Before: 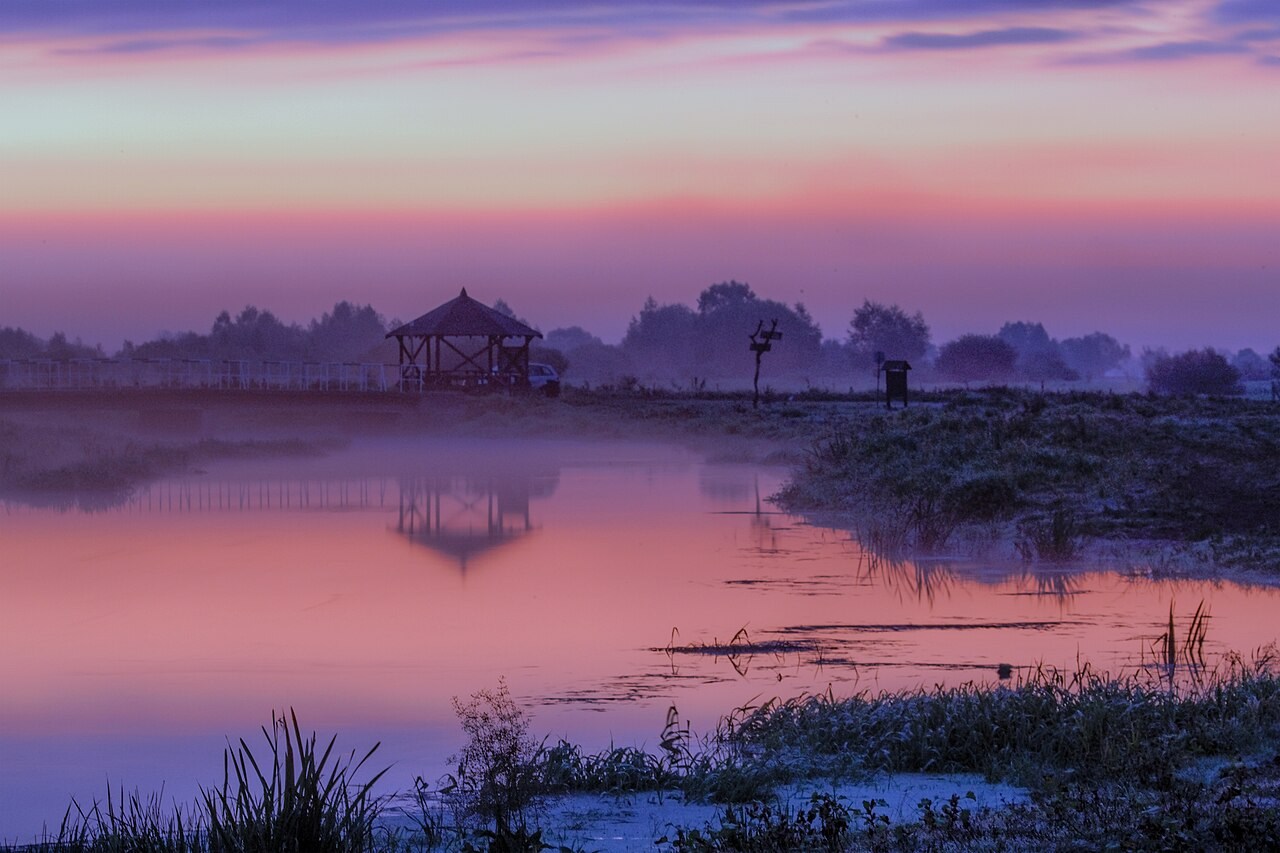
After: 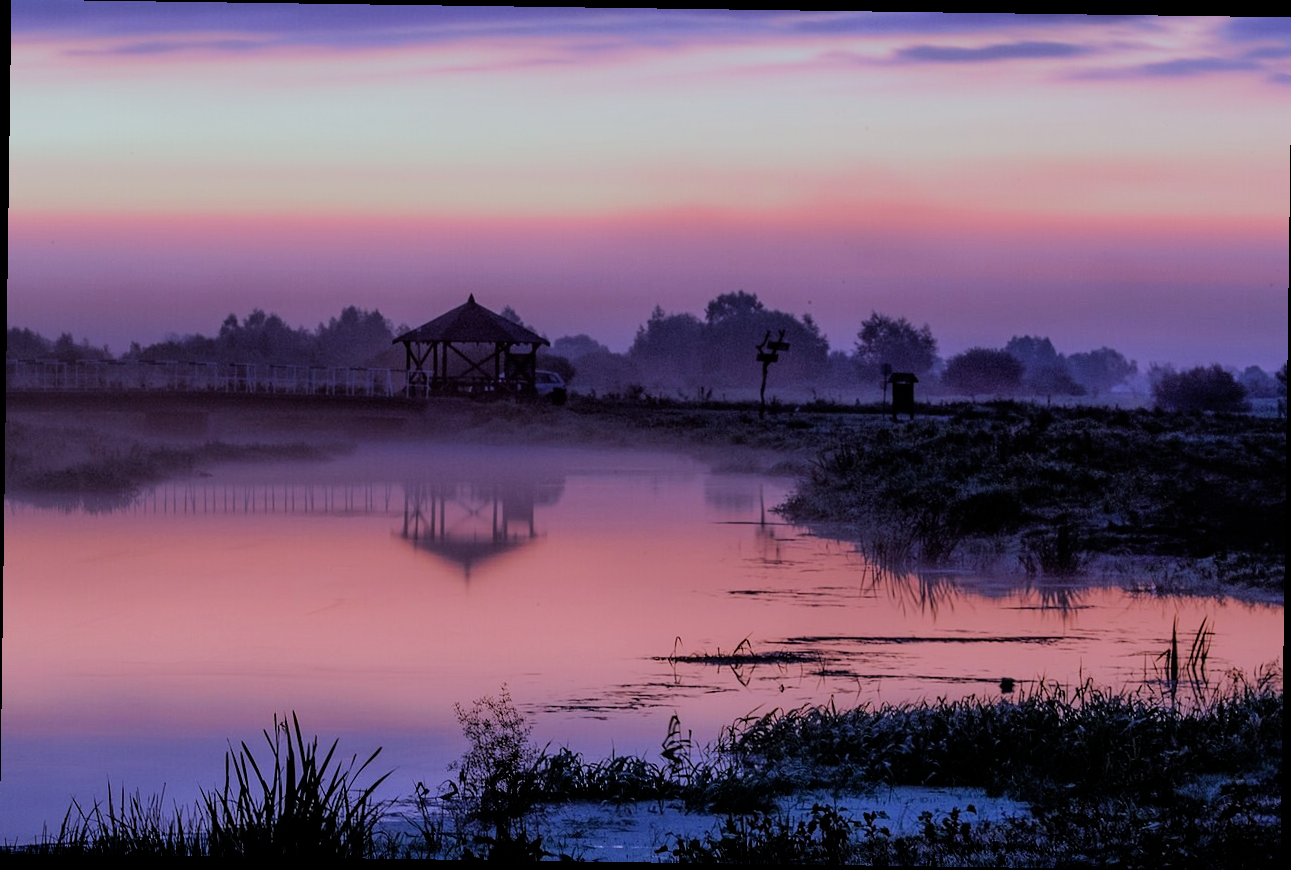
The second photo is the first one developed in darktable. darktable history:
white balance: red 0.986, blue 1.01
filmic rgb: black relative exposure -5 EV, hardness 2.88, contrast 1.3, highlights saturation mix -30%
rotate and perspective: rotation 0.8°, automatic cropping off
contrast brightness saturation: contrast 0.05
